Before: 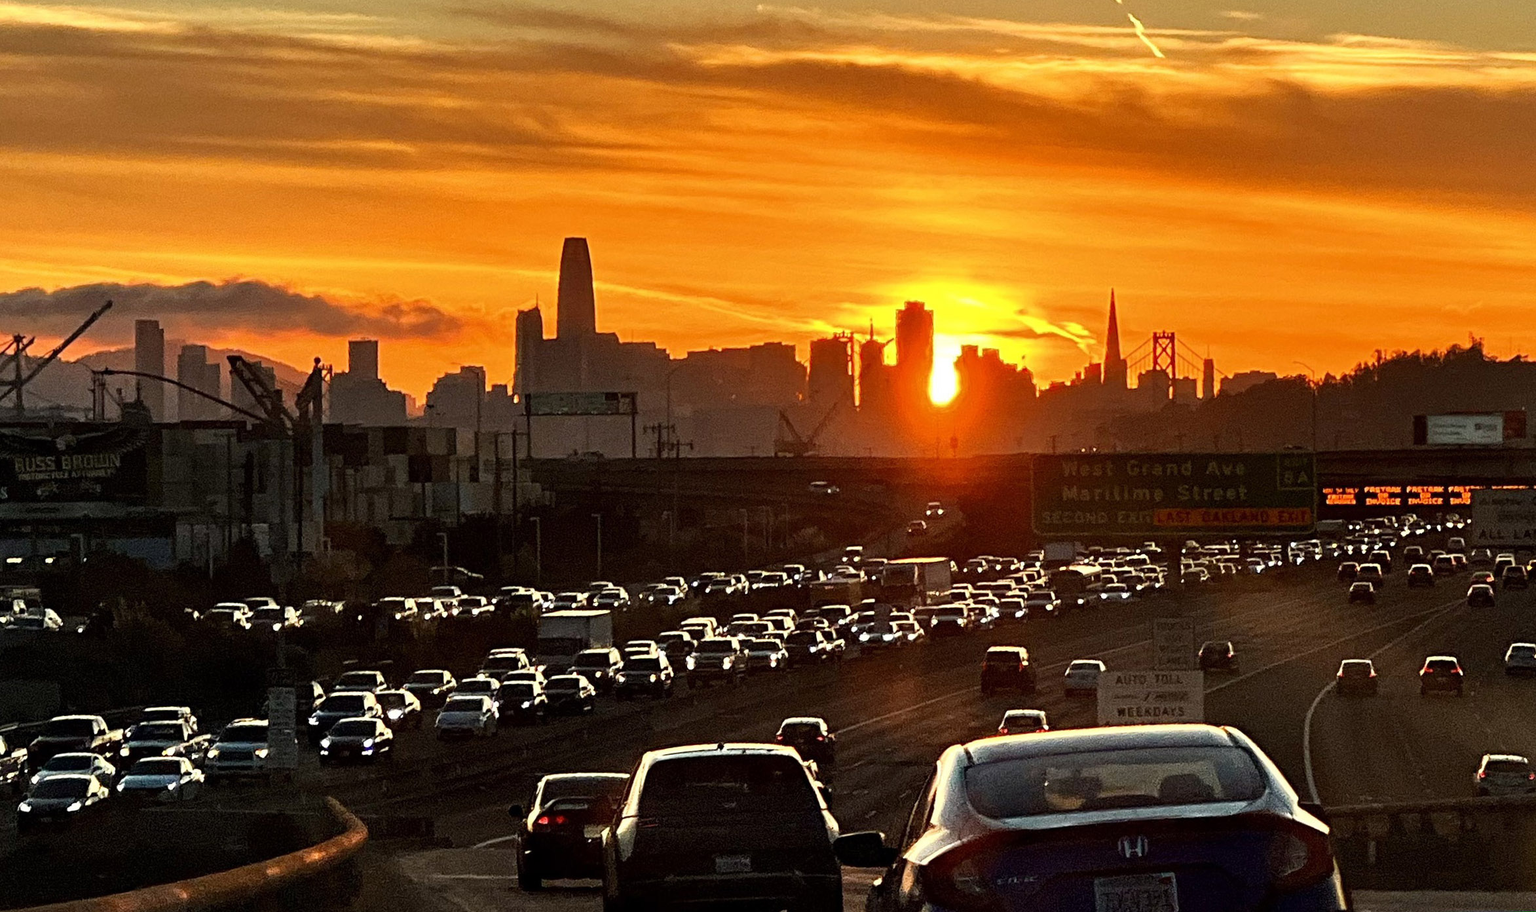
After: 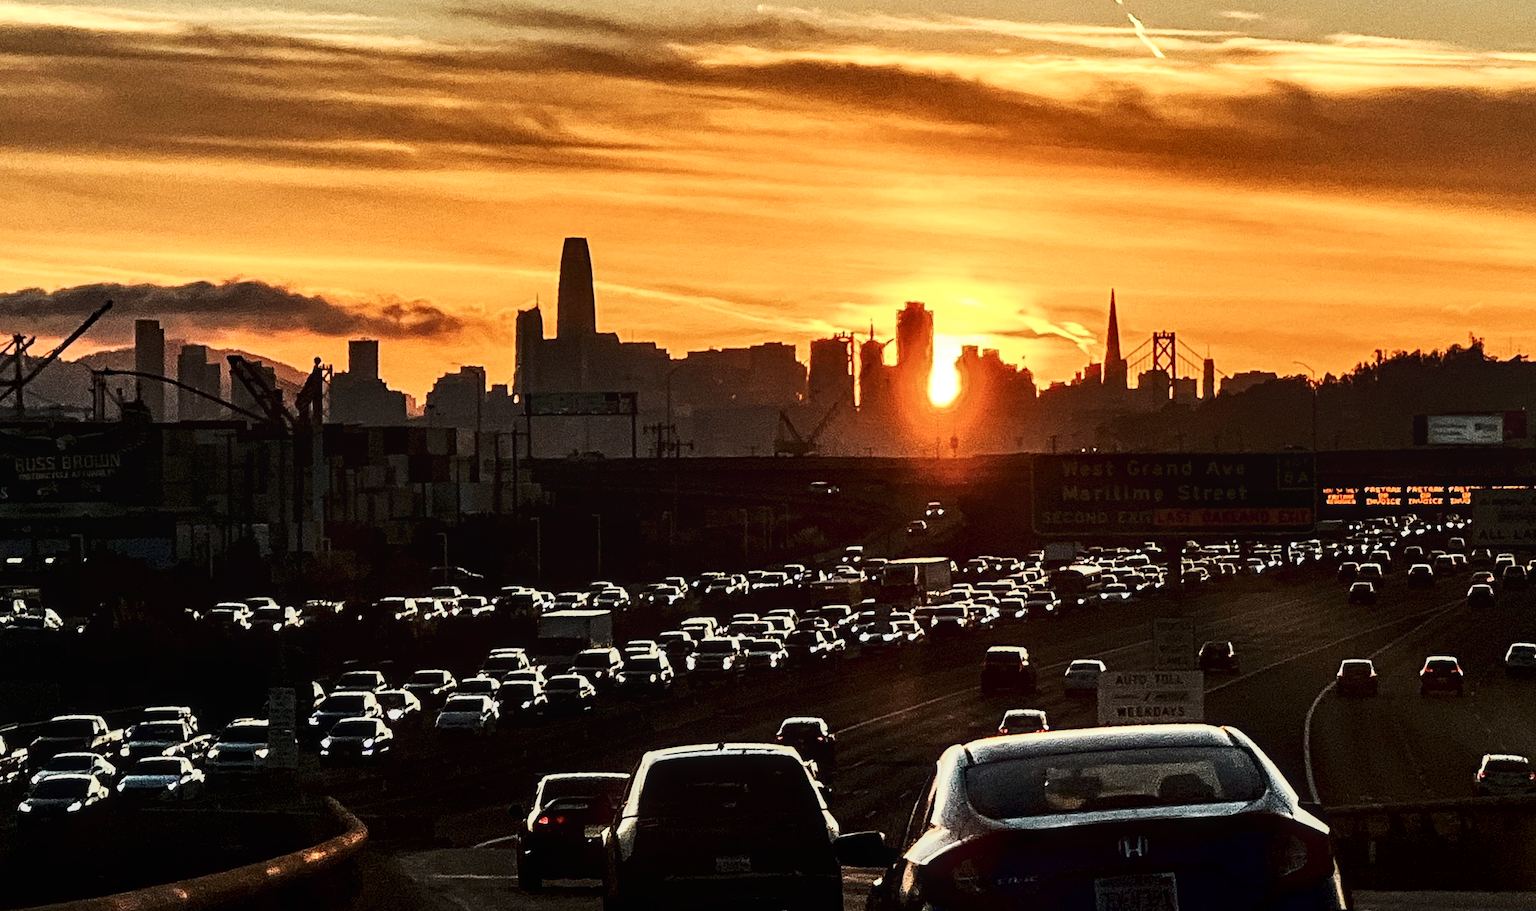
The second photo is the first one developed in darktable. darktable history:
local contrast: on, module defaults
contrast brightness saturation: contrast 0.25, saturation -0.31
exposure: black level correction 0.007, exposure 0.093 EV, compensate highlight preservation false
tone curve: curves: ch0 [(0, 0) (0.003, 0.003) (0.011, 0.012) (0.025, 0.024) (0.044, 0.039) (0.069, 0.052) (0.1, 0.072) (0.136, 0.097) (0.177, 0.128) (0.224, 0.168) (0.277, 0.217) (0.335, 0.276) (0.399, 0.345) (0.468, 0.429) (0.543, 0.524) (0.623, 0.628) (0.709, 0.732) (0.801, 0.829) (0.898, 0.919) (1, 1)], preserve colors none
